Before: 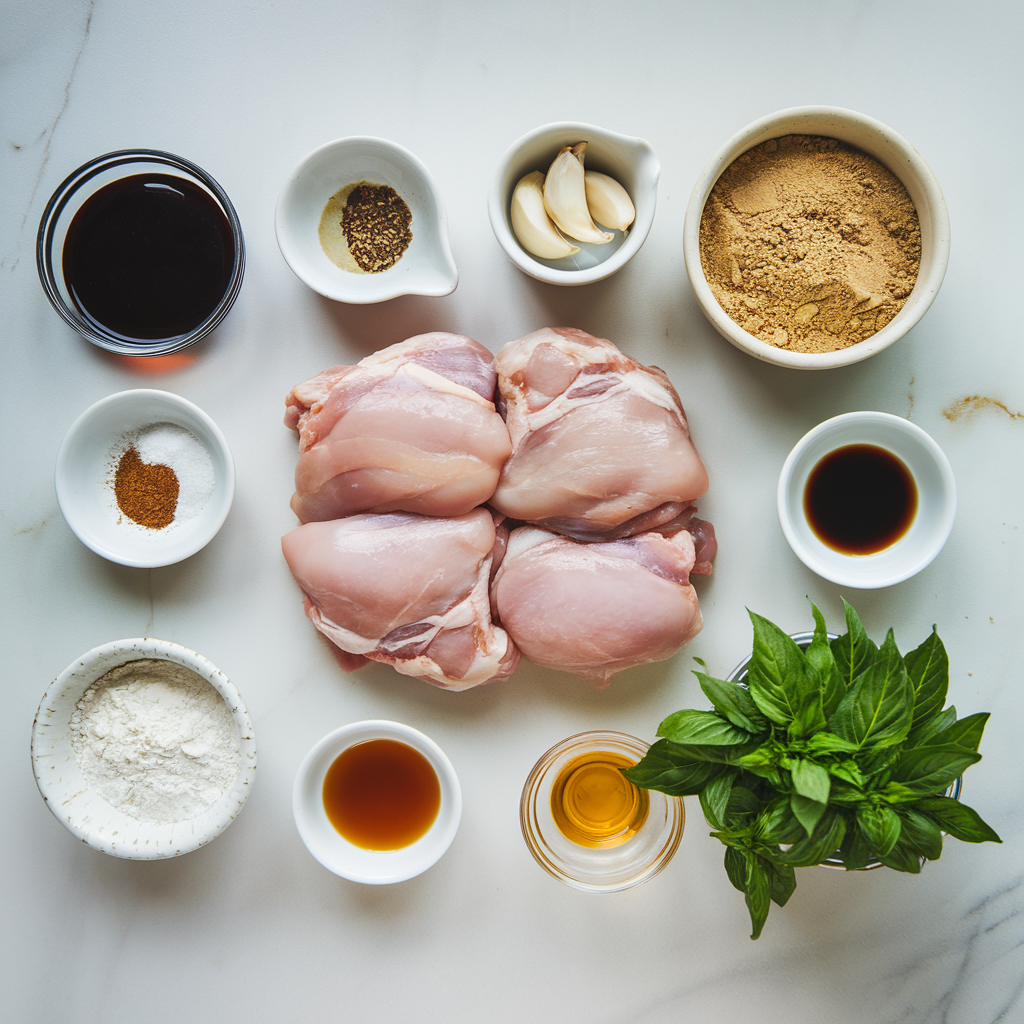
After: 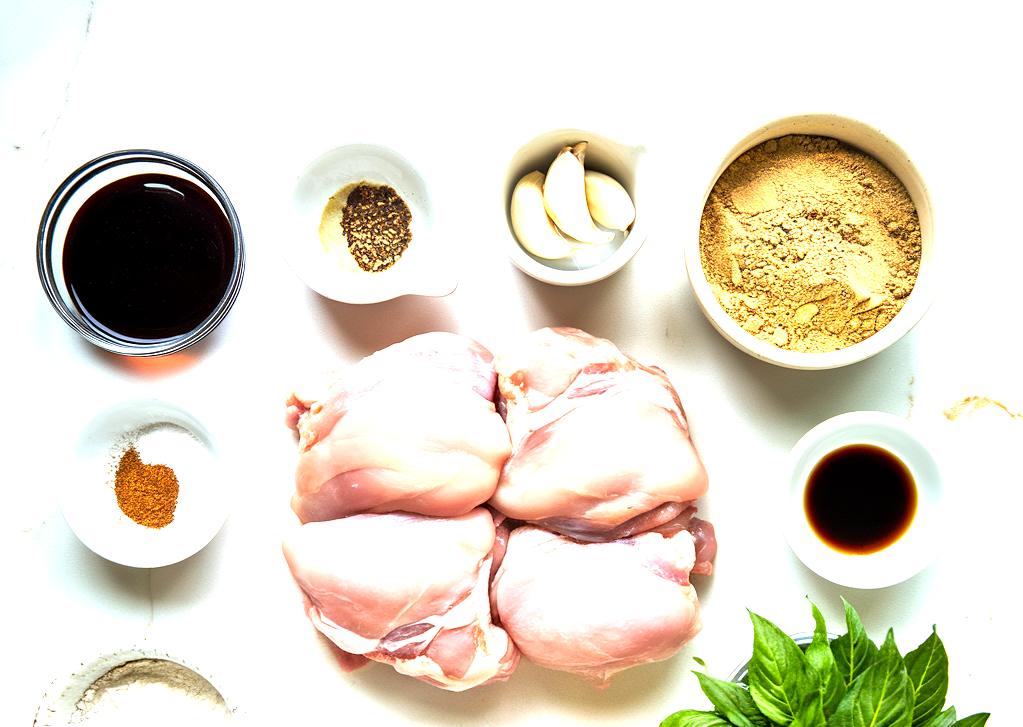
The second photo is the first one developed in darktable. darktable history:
exposure: black level correction 0.008, exposure 0.968 EV, compensate highlight preservation false
tone equalizer: -8 EV -0.393 EV, -7 EV -0.379 EV, -6 EV -0.331 EV, -5 EV -0.186 EV, -3 EV 0.207 EV, -2 EV 0.321 EV, -1 EV 0.381 EV, +0 EV 0.434 EV
crop: right 0.001%, bottom 29.003%
